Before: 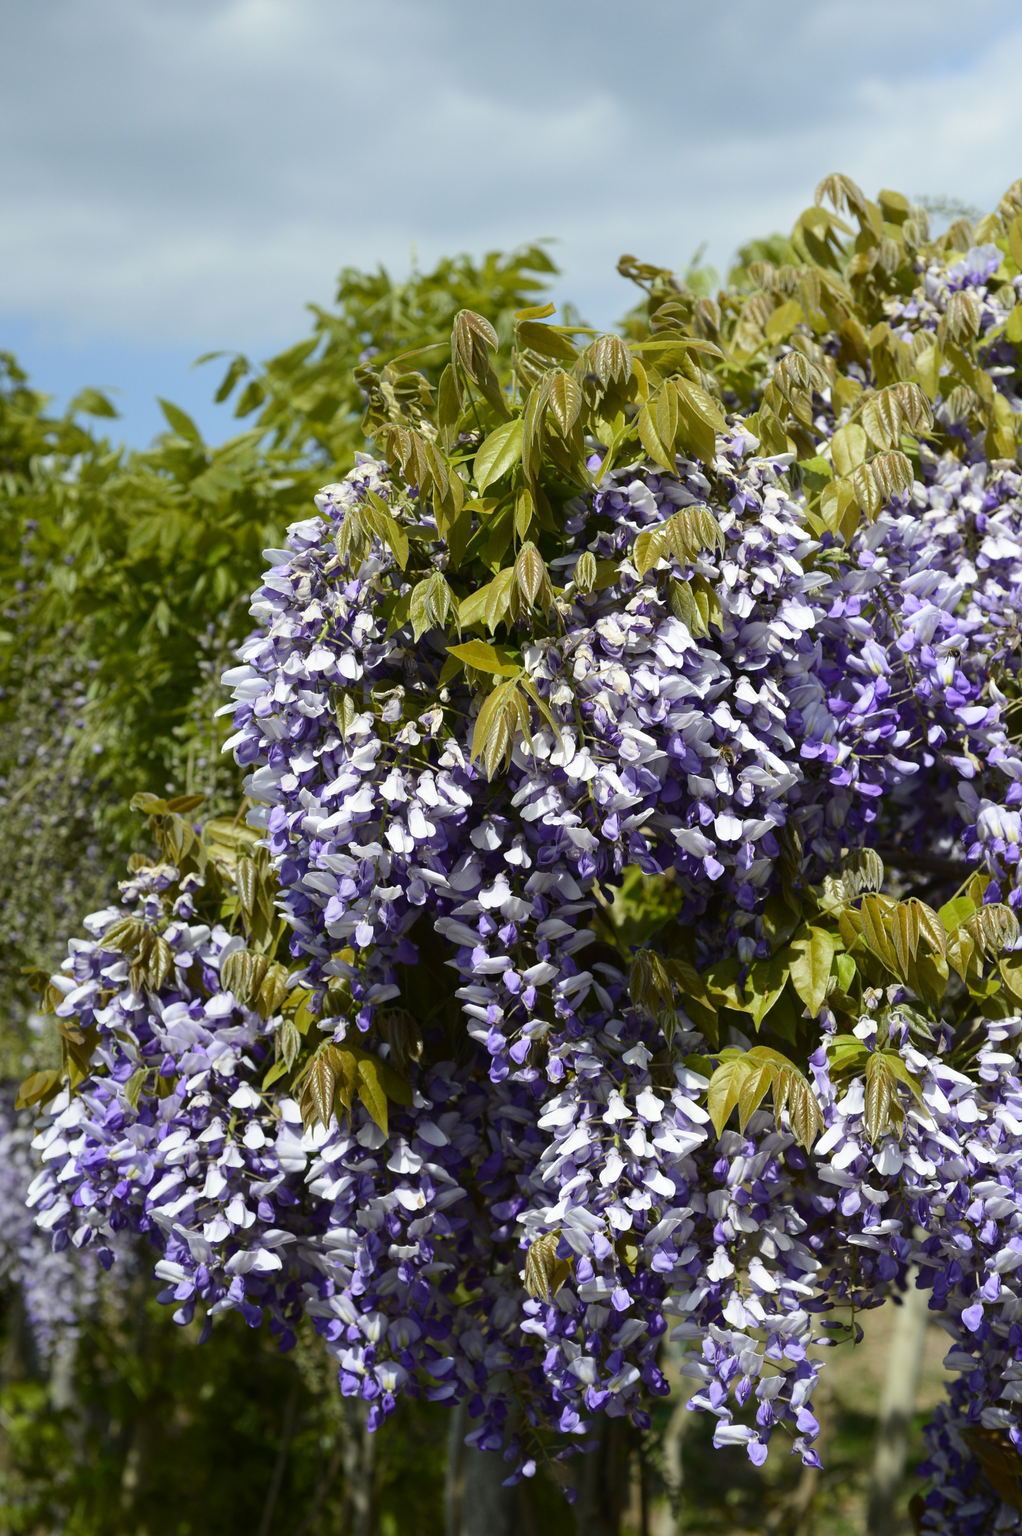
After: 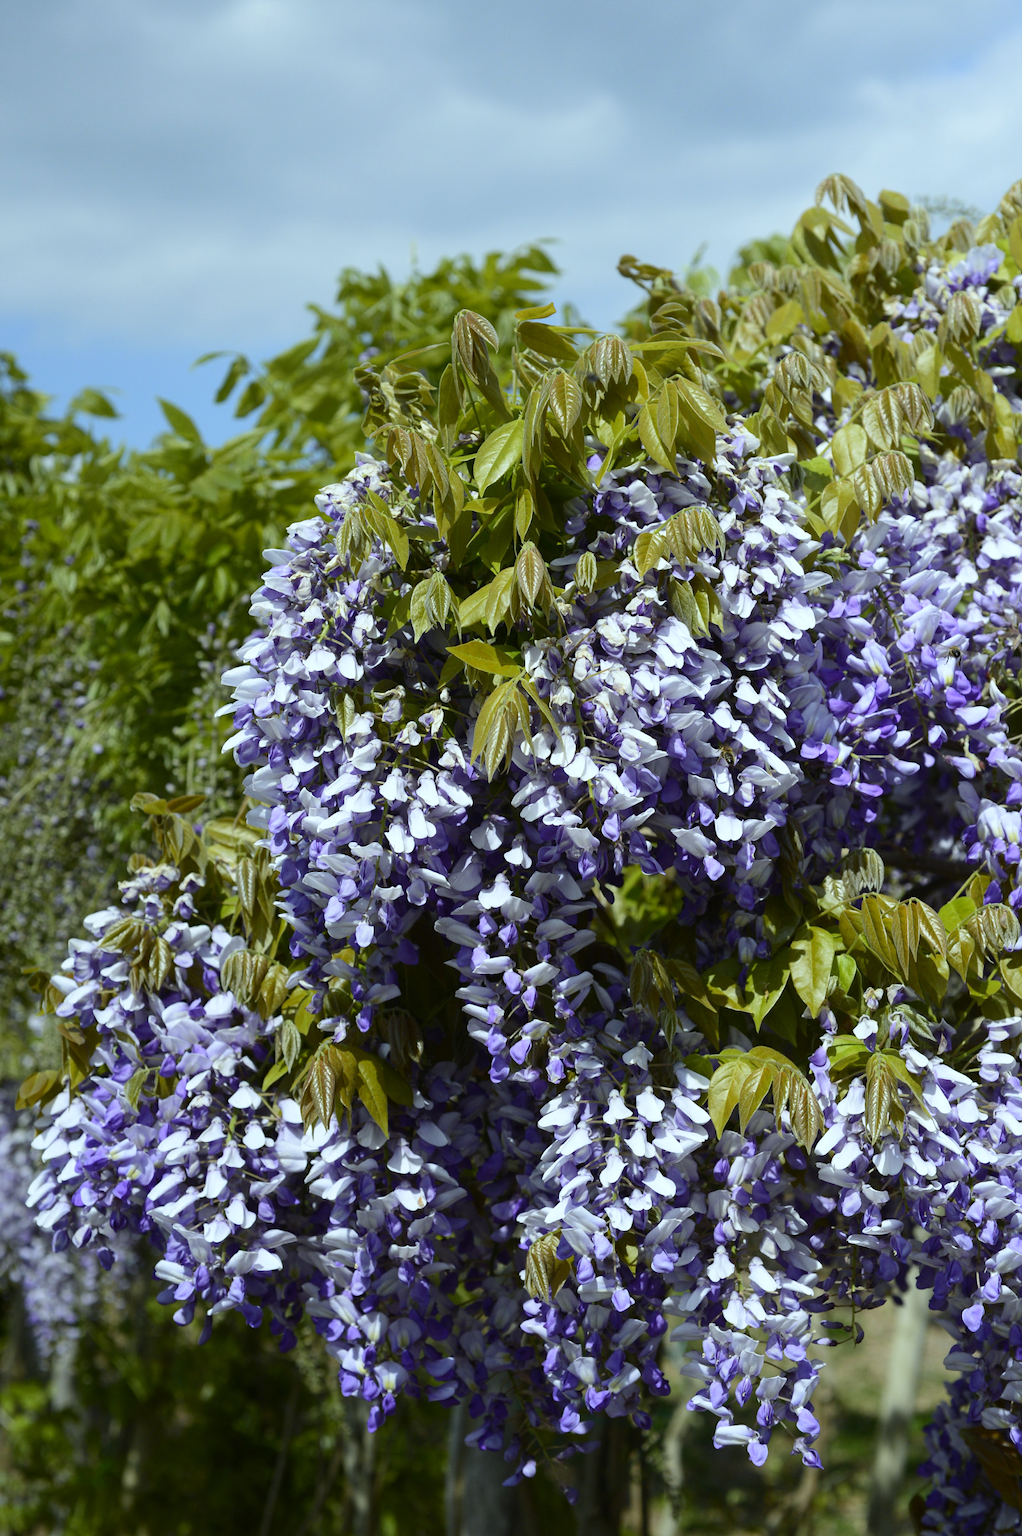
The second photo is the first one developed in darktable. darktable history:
white balance: red 0.925, blue 1.046
exposure: compensate highlight preservation false
tone equalizer: on, module defaults
